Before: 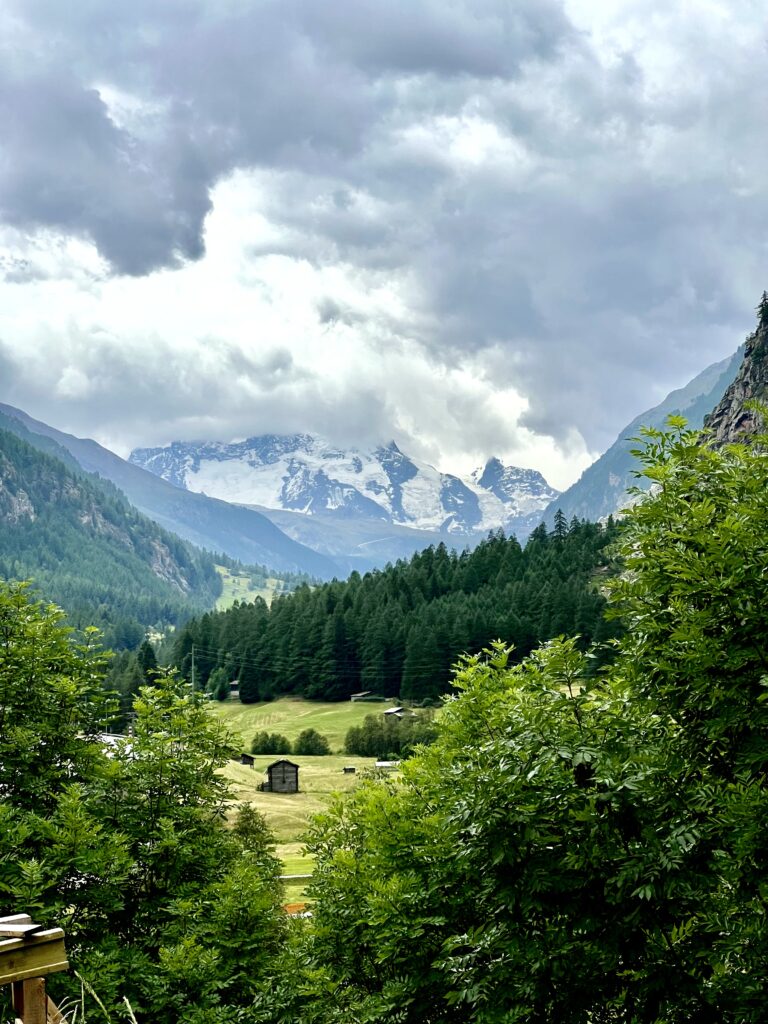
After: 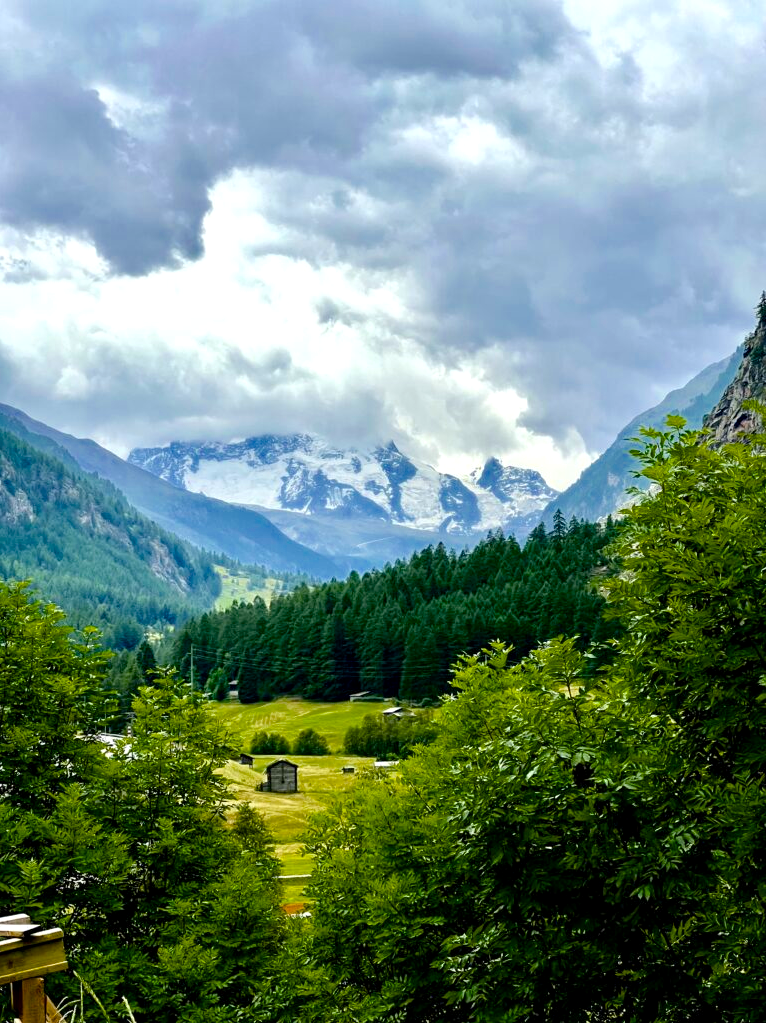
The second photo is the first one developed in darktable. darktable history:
crop and rotate: left 0.174%, bottom 0.001%
local contrast: highlights 105%, shadows 98%, detail 120%, midtone range 0.2
color balance rgb: perceptual saturation grading › global saturation 42.952%, perceptual brilliance grading › mid-tones 9.775%, perceptual brilliance grading › shadows 15.626%, saturation formula JzAzBz (2021)
